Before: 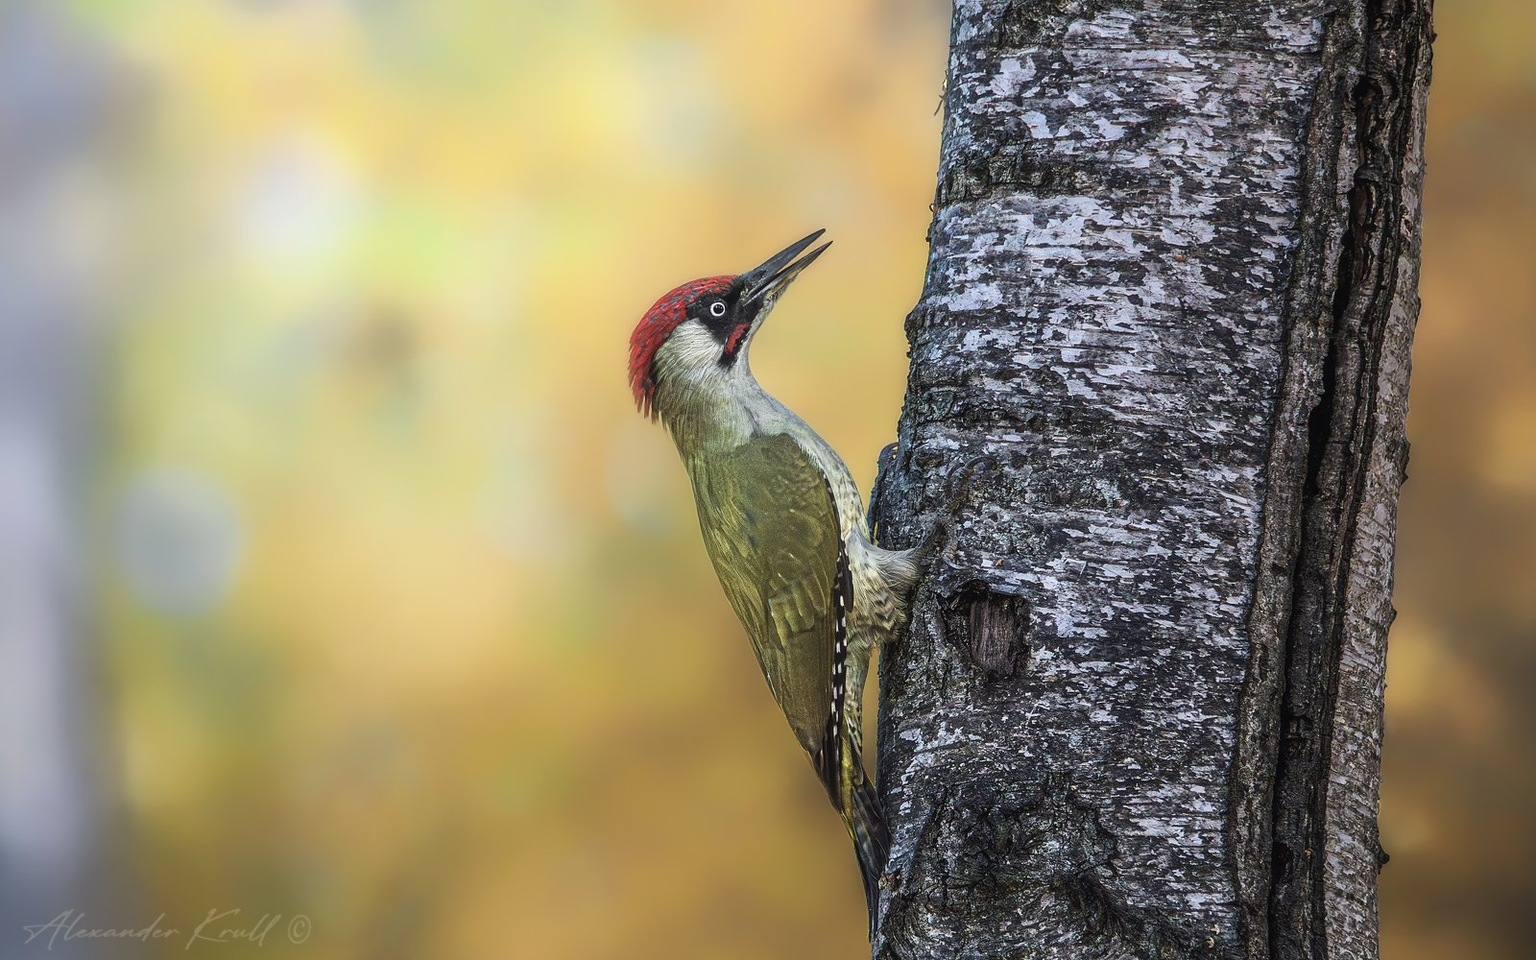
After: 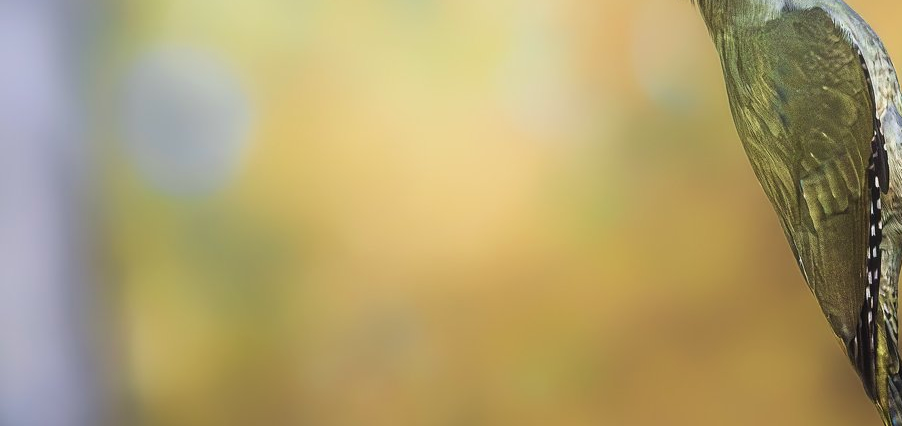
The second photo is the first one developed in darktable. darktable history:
crop: top 44.483%, right 43.593%, bottom 12.892%
white balance: red 1.009, blue 1.027
velvia: strength 15%
